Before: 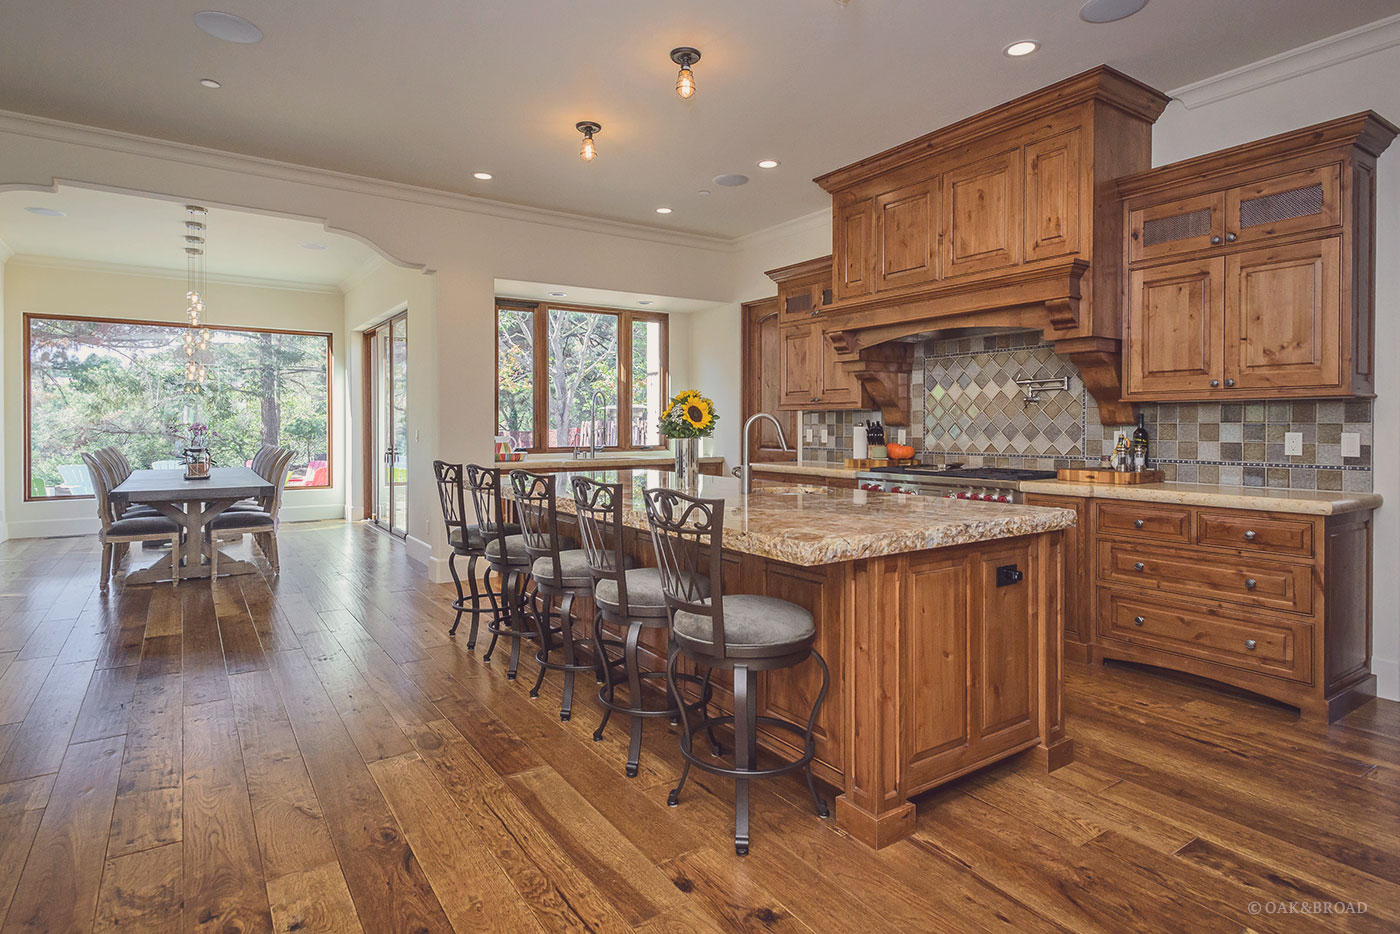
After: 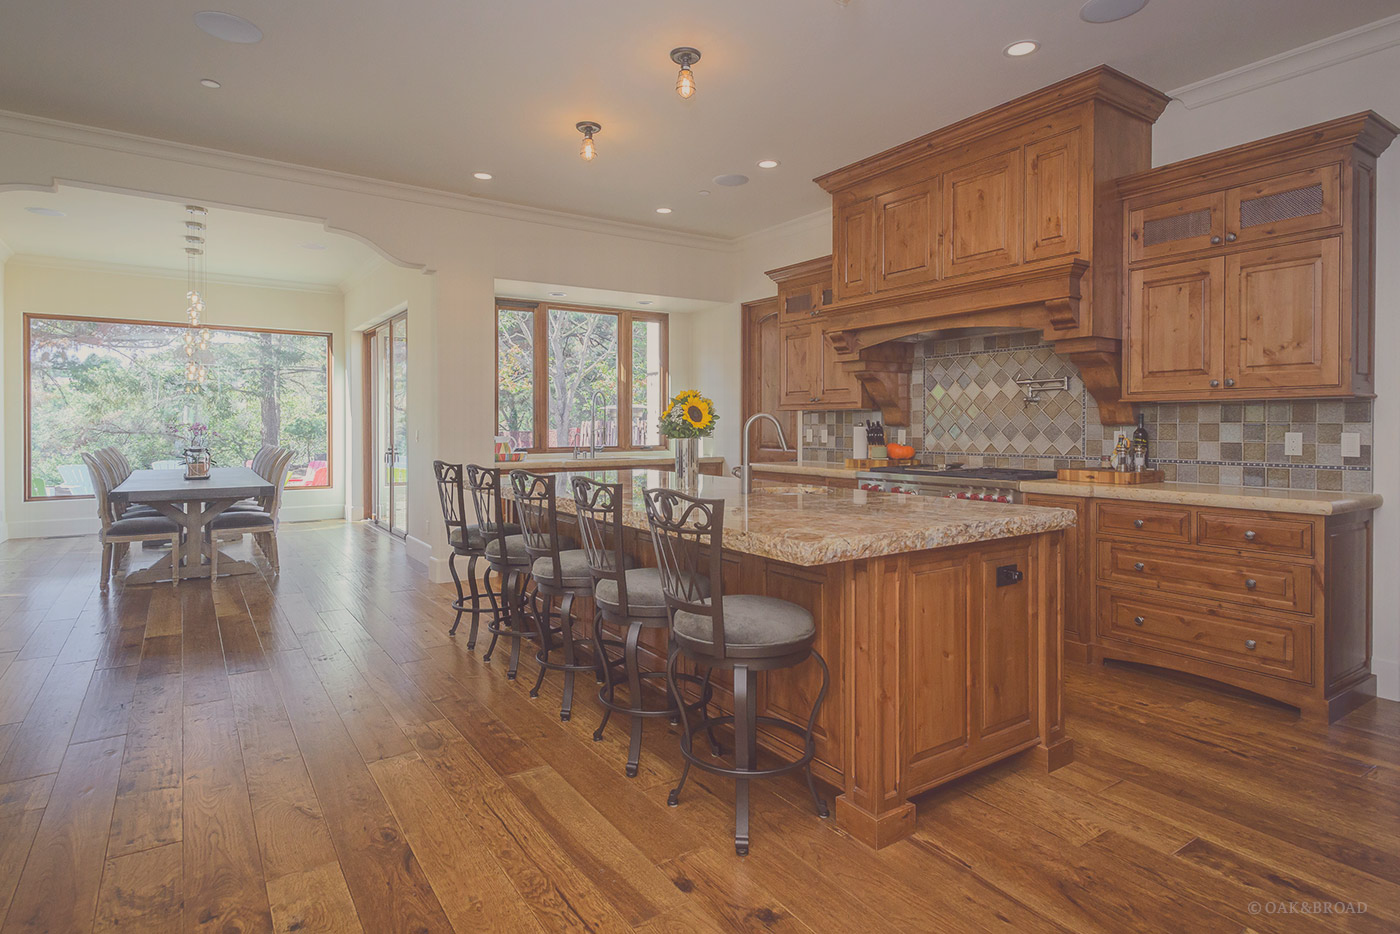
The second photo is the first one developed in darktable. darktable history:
white balance: emerald 1
contrast equalizer: octaves 7, y [[0.6 ×6], [0.55 ×6], [0 ×6], [0 ×6], [0 ×6]], mix -1
